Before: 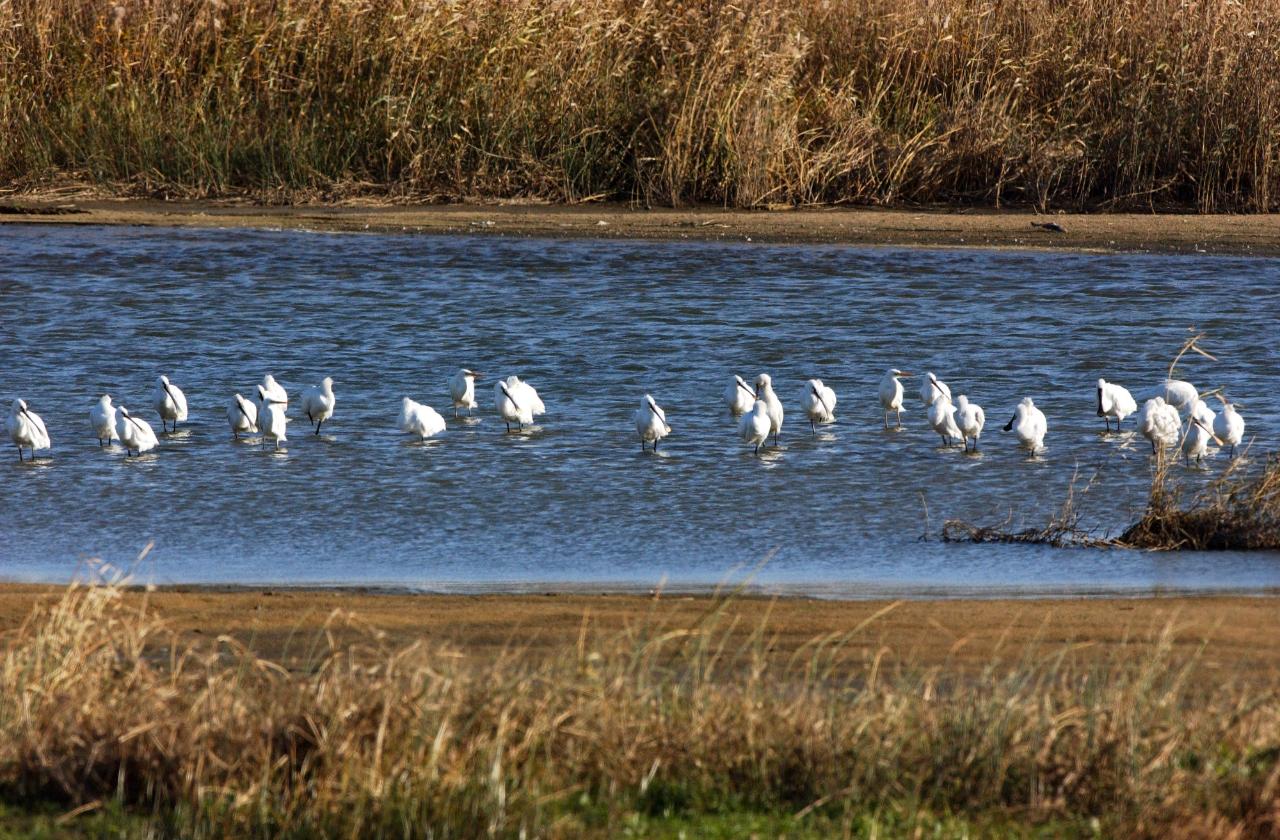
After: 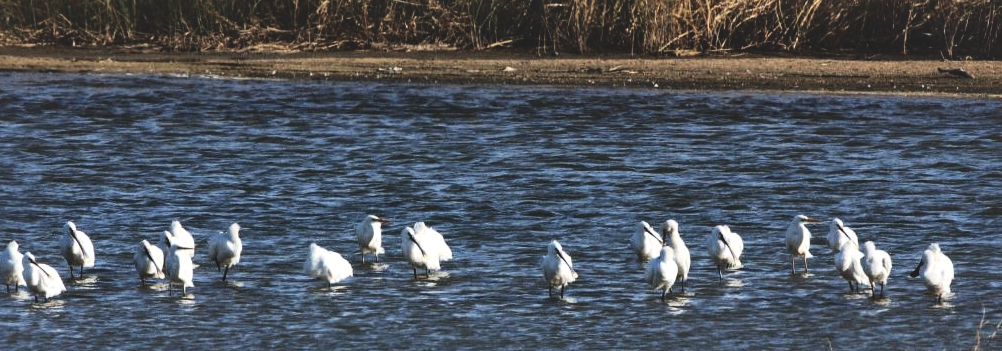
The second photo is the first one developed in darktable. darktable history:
crop: left 7.295%, top 18.411%, right 14.381%, bottom 39.746%
contrast brightness saturation: contrast 0.242, brightness -0.222, saturation 0.139
exposure: black level correction -0.087, compensate highlight preservation false
local contrast: mode bilateral grid, contrast 21, coarseness 51, detail 149%, midtone range 0.2
